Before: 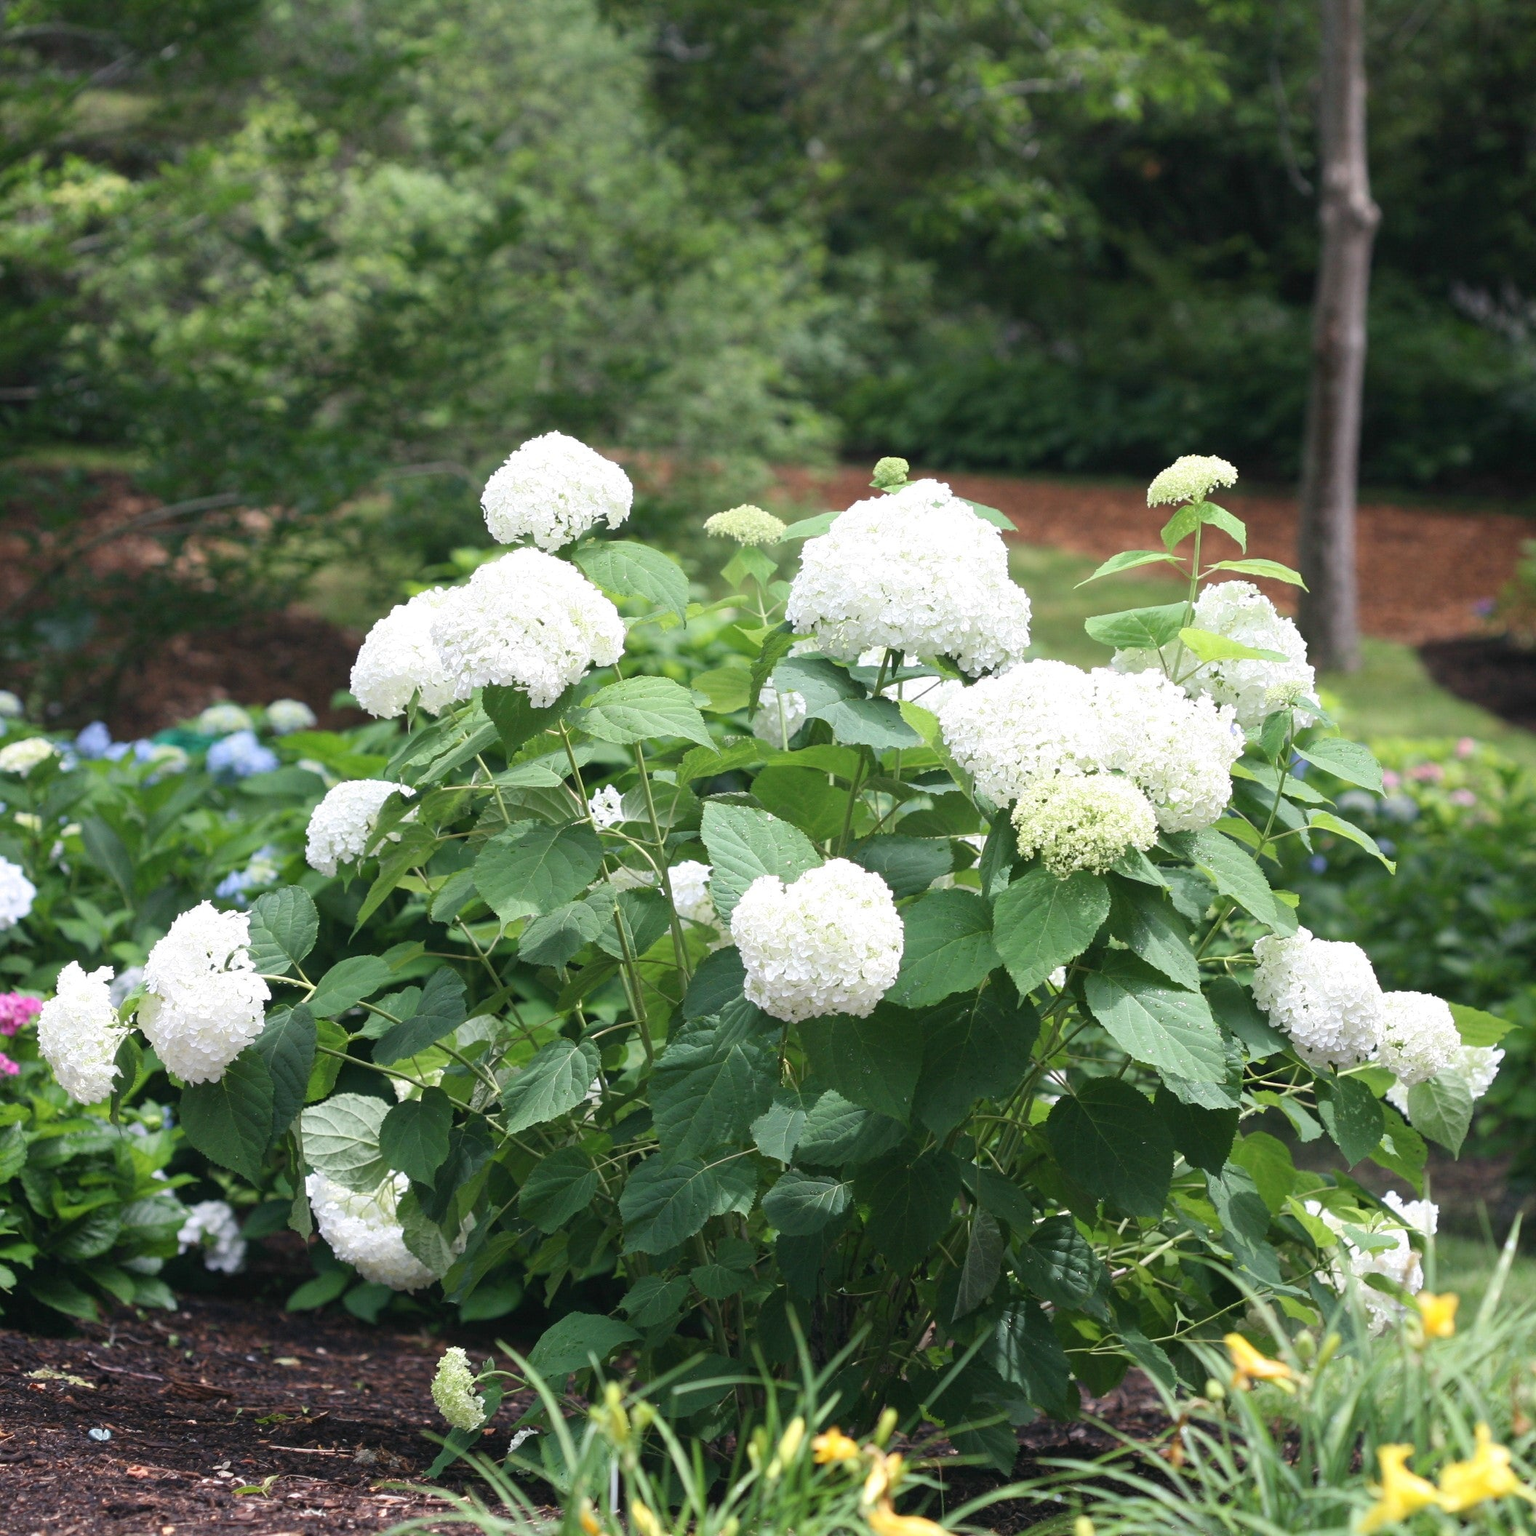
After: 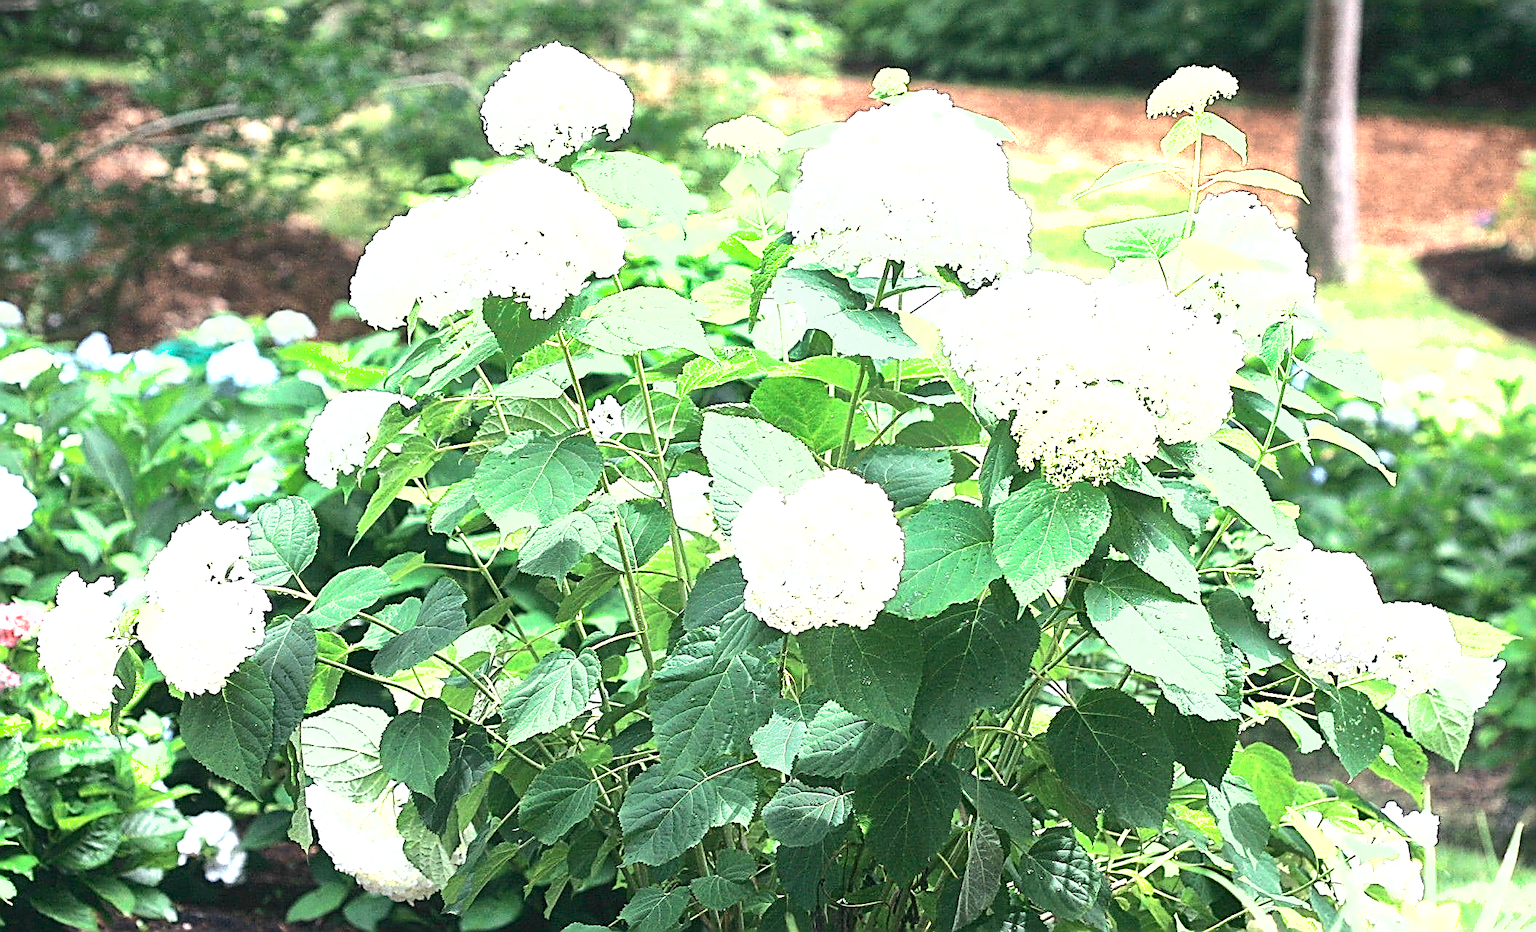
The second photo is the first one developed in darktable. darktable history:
sharpen: amount 2
exposure: black level correction 0.001, exposure 1.822 EV, compensate exposure bias true, compensate highlight preservation false
crop and rotate: top 25.357%, bottom 13.942%
contrast brightness saturation: contrast 0.28
color zones: curves: ch0 [(0.018, 0.548) (0.224, 0.64) (0.425, 0.447) (0.675, 0.575) (0.732, 0.579)]; ch1 [(0.066, 0.487) (0.25, 0.5) (0.404, 0.43) (0.75, 0.421) (0.956, 0.421)]; ch2 [(0.044, 0.561) (0.215, 0.465) (0.399, 0.544) (0.465, 0.548) (0.614, 0.447) (0.724, 0.43) (0.882, 0.623) (0.956, 0.632)]
shadows and highlights: on, module defaults
